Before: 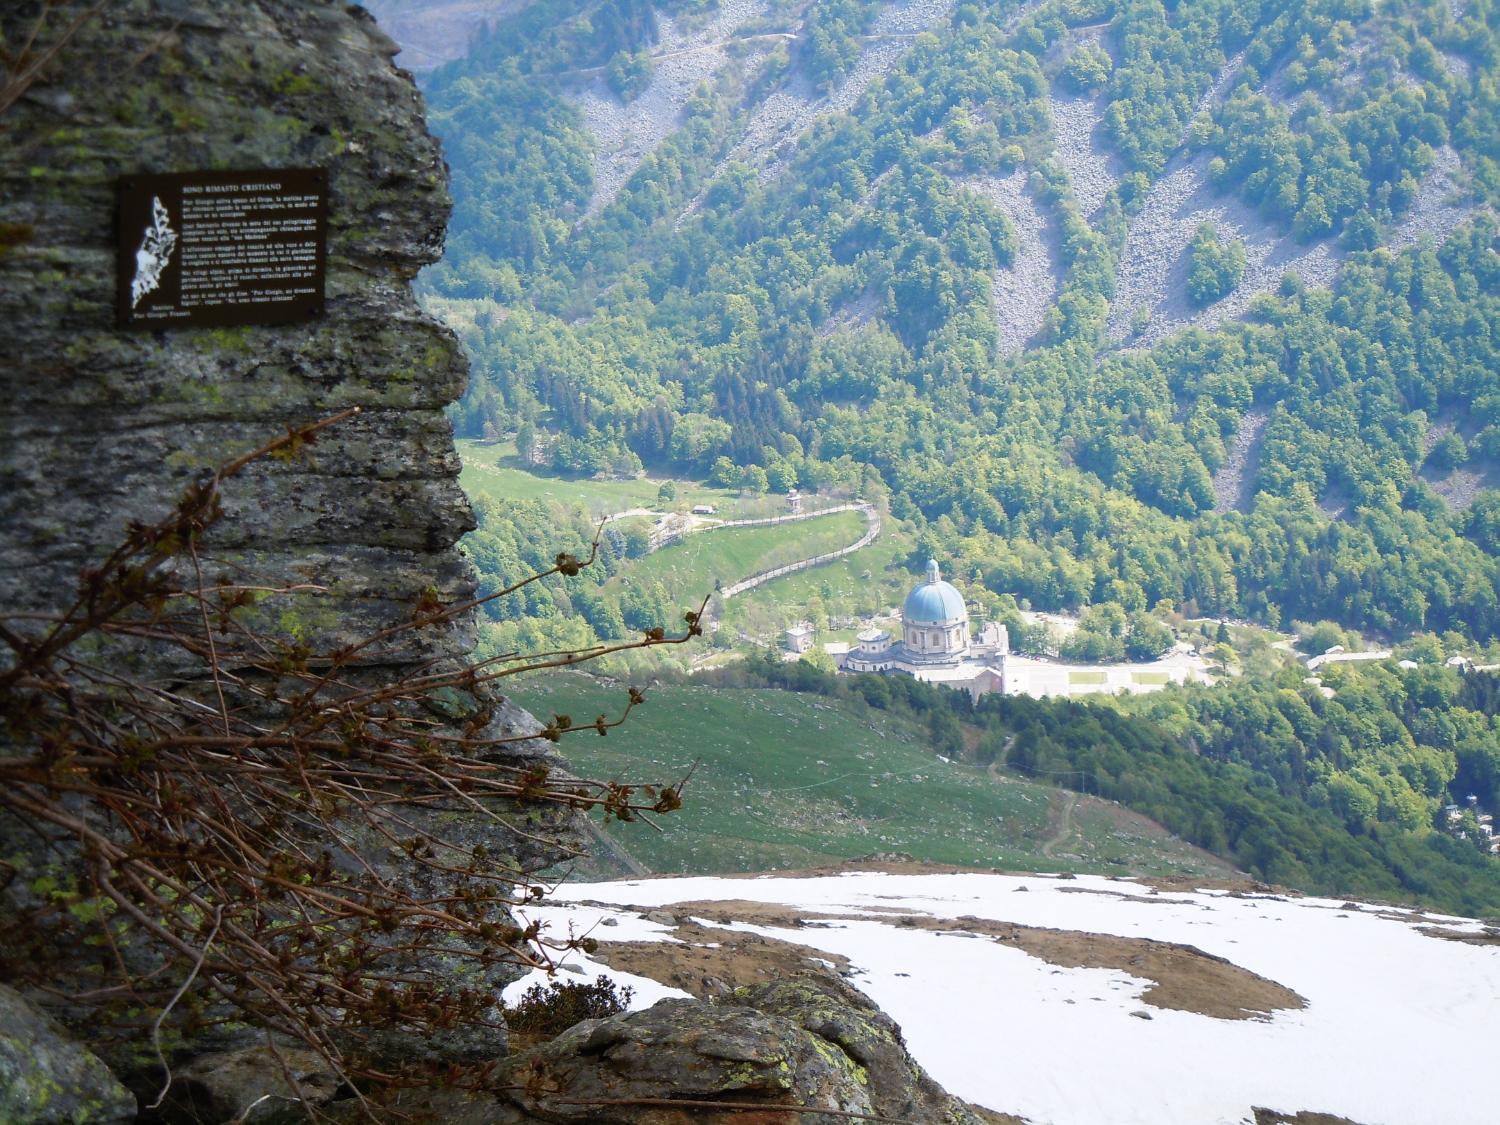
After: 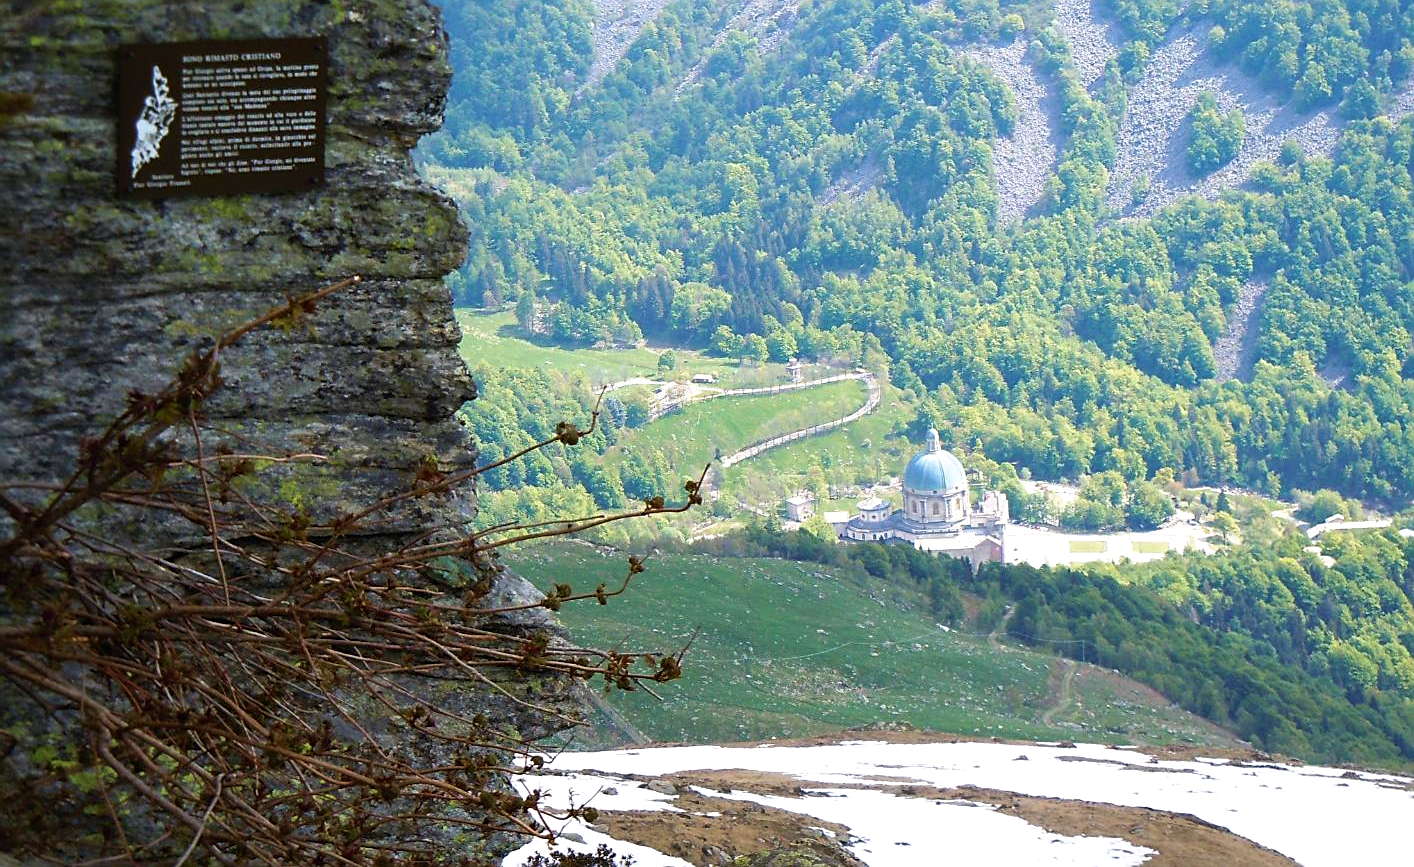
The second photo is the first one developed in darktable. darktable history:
exposure: exposure 0.2 EV, compensate highlight preservation false
velvia: strength 29%
sharpen: on, module defaults
crop and rotate: angle 0.03°, top 11.643%, right 5.651%, bottom 11.189%
